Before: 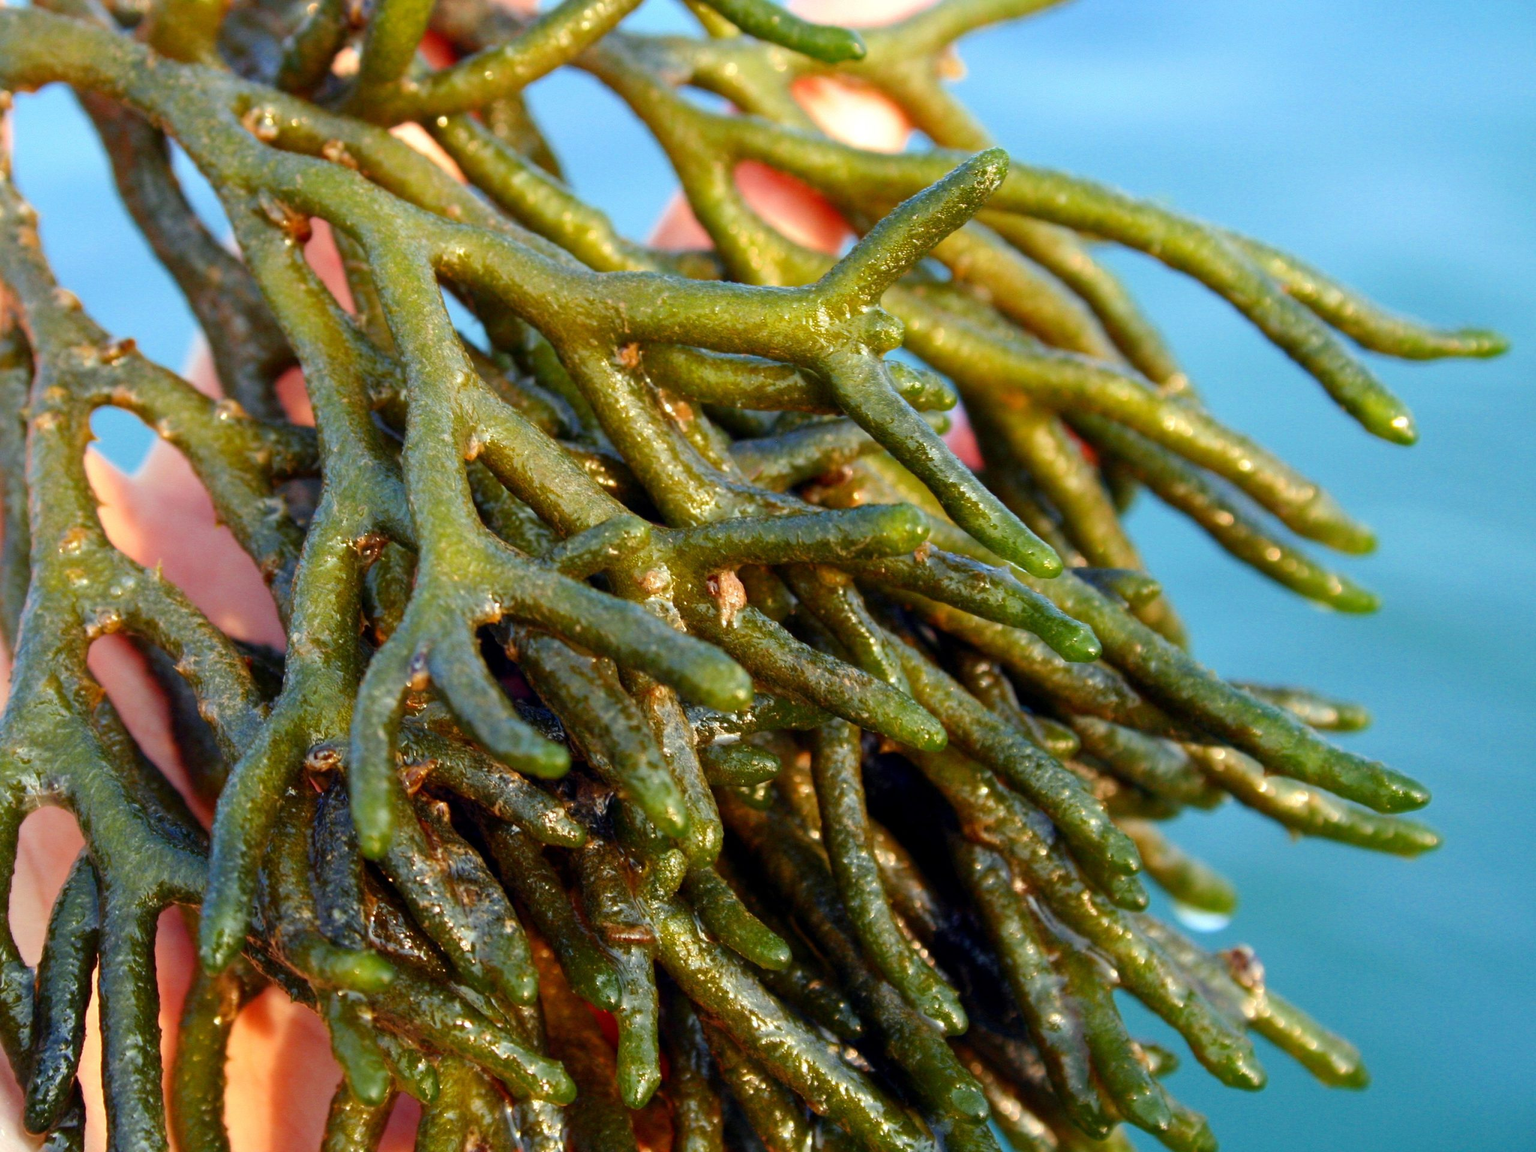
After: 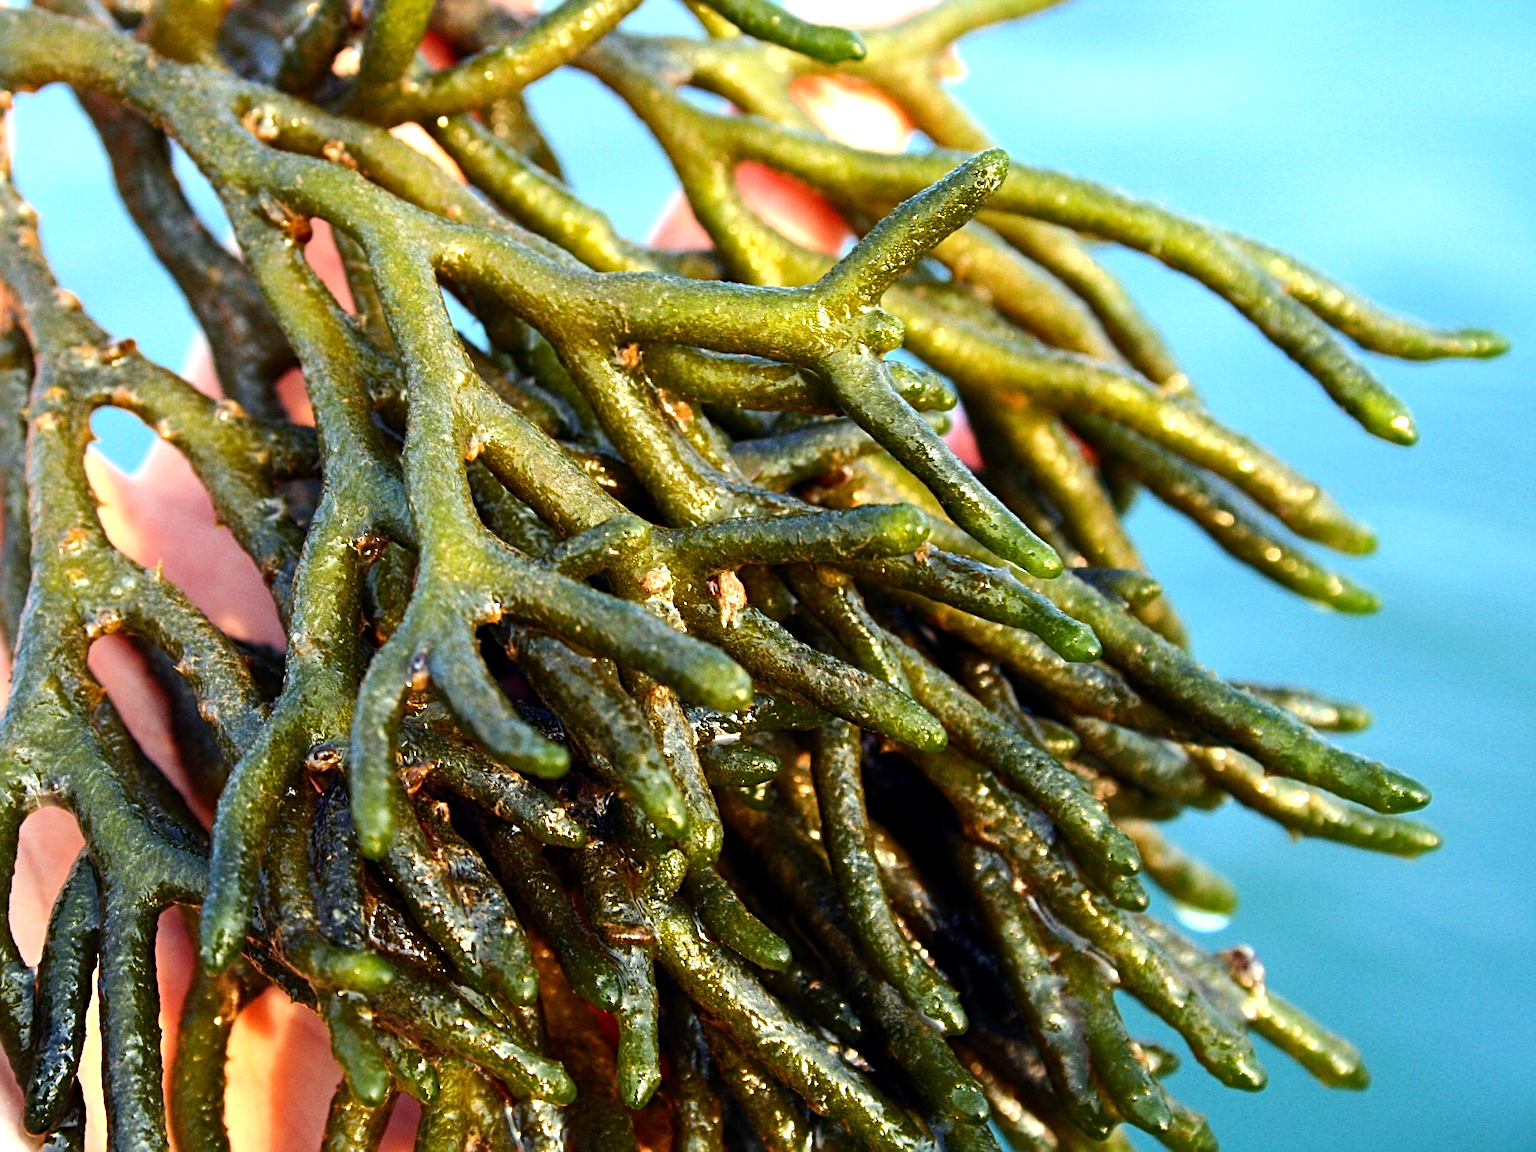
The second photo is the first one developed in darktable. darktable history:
tone equalizer: -8 EV -0.75 EV, -7 EV -0.7 EV, -6 EV -0.6 EV, -5 EV -0.4 EV, -3 EV 0.4 EV, -2 EV 0.6 EV, -1 EV 0.7 EV, +0 EV 0.75 EV, edges refinement/feathering 500, mask exposure compensation -1.57 EV, preserve details no
sharpen: radius 4
